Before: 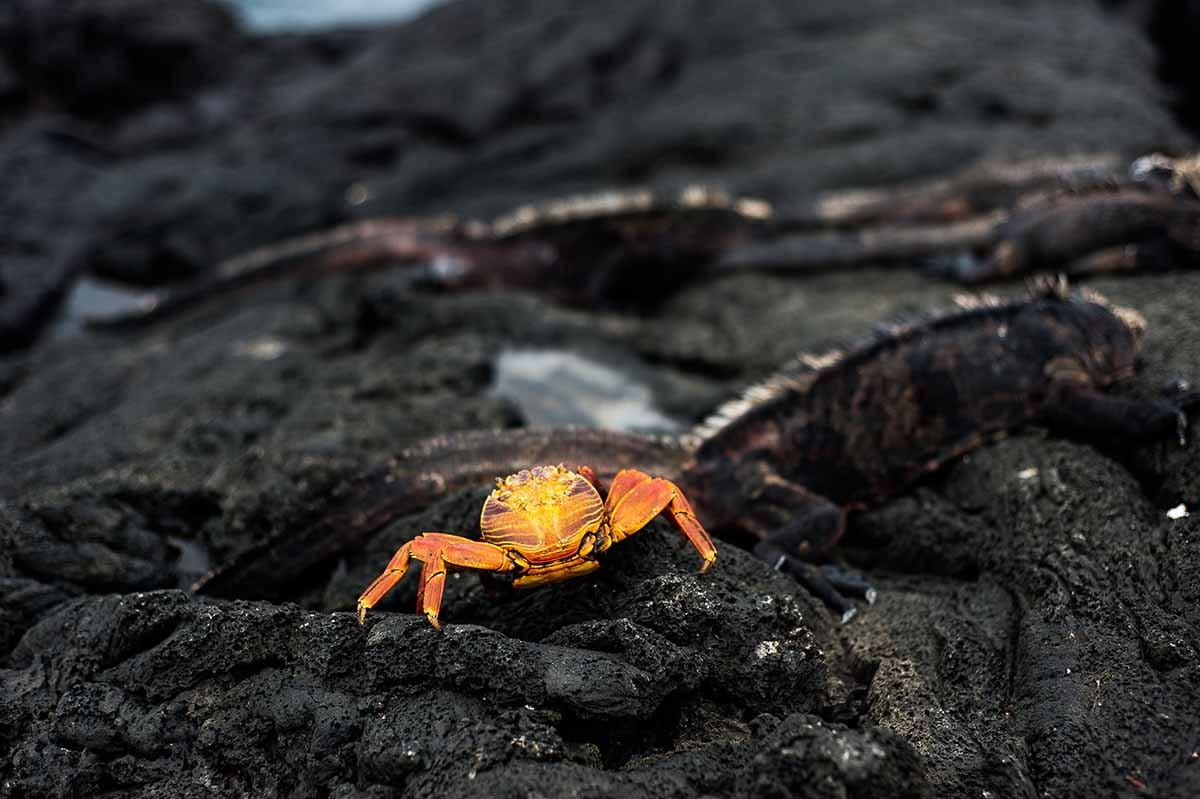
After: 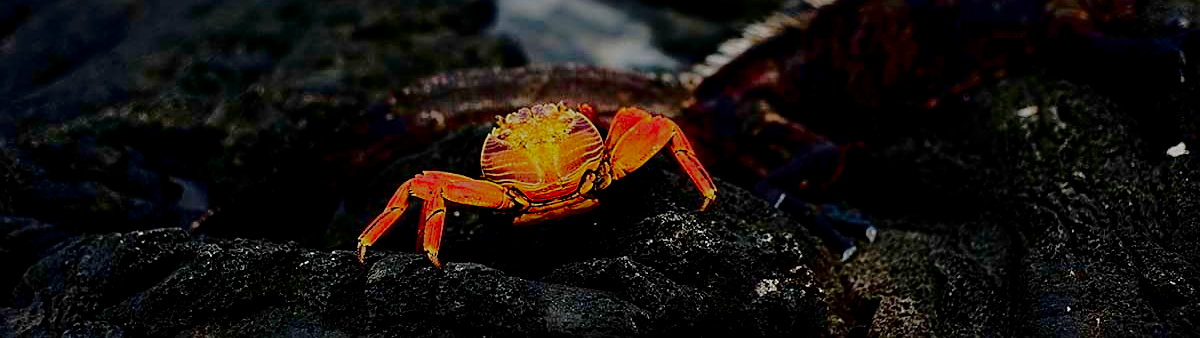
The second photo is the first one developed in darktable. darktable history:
crop: top 45.409%, bottom 12.255%
tone equalizer: -7 EV 0.091 EV, edges refinement/feathering 500, mask exposure compensation -1.57 EV, preserve details no
filmic rgb: black relative exposure -7.65 EV, white relative exposure 4.56 EV, hardness 3.61, contrast 1.052
sharpen: on, module defaults
contrast brightness saturation: contrast 0.089, brightness -0.61, saturation 0.166
levels: mode automatic, levels [0.062, 0.494, 0.925]
shadows and highlights: on, module defaults
